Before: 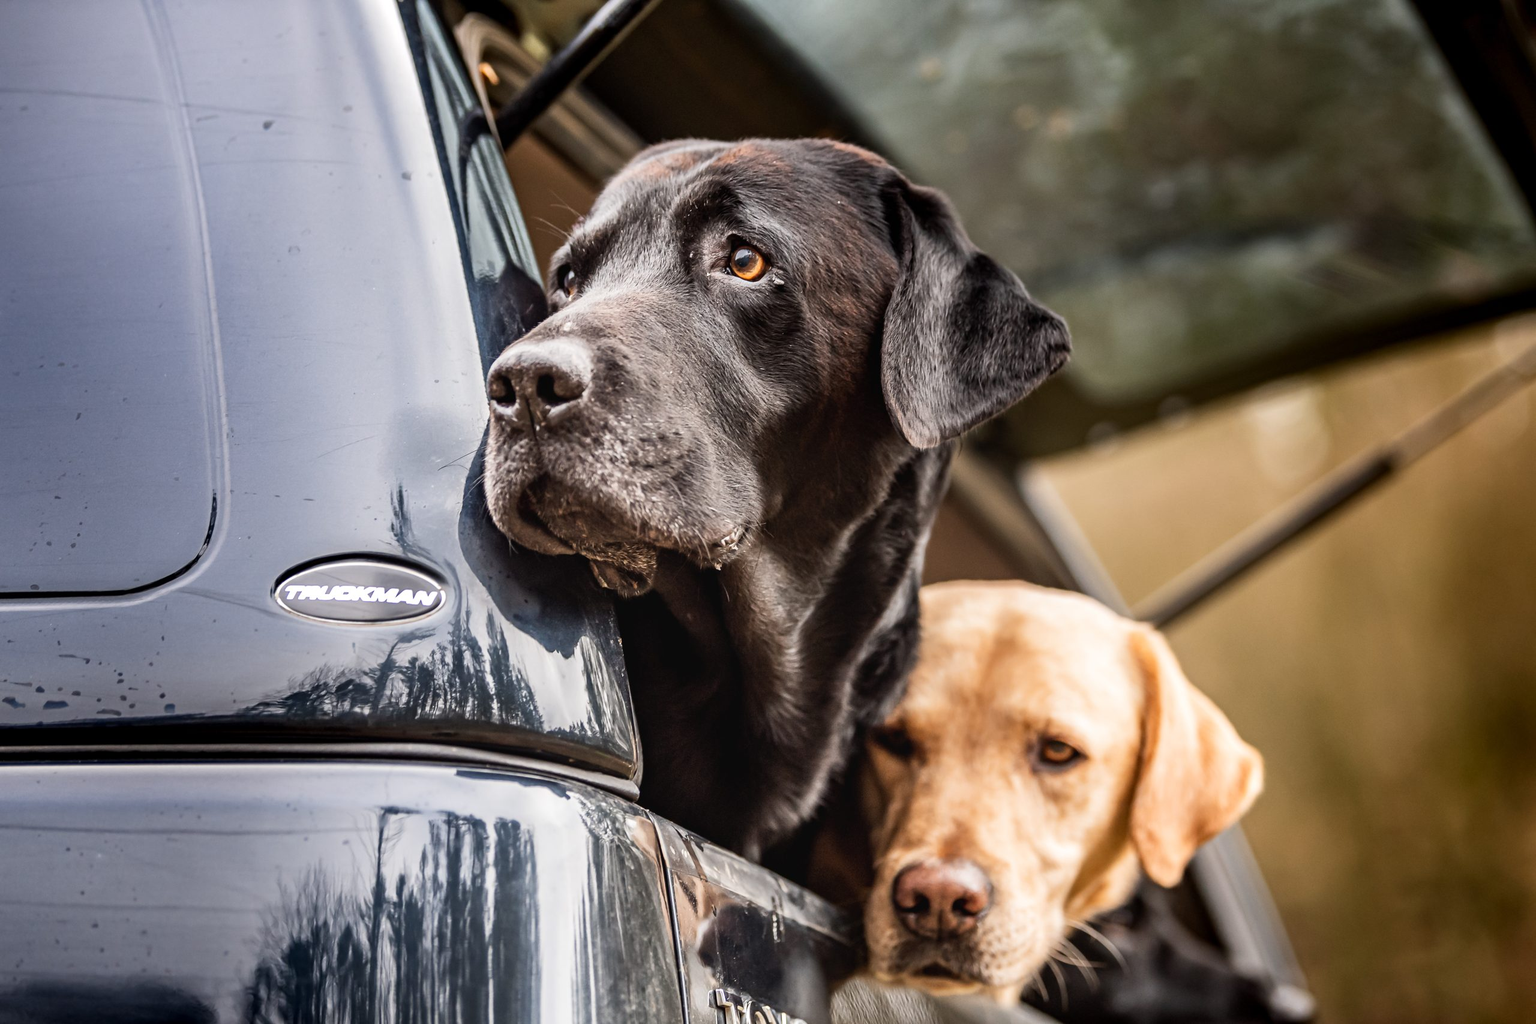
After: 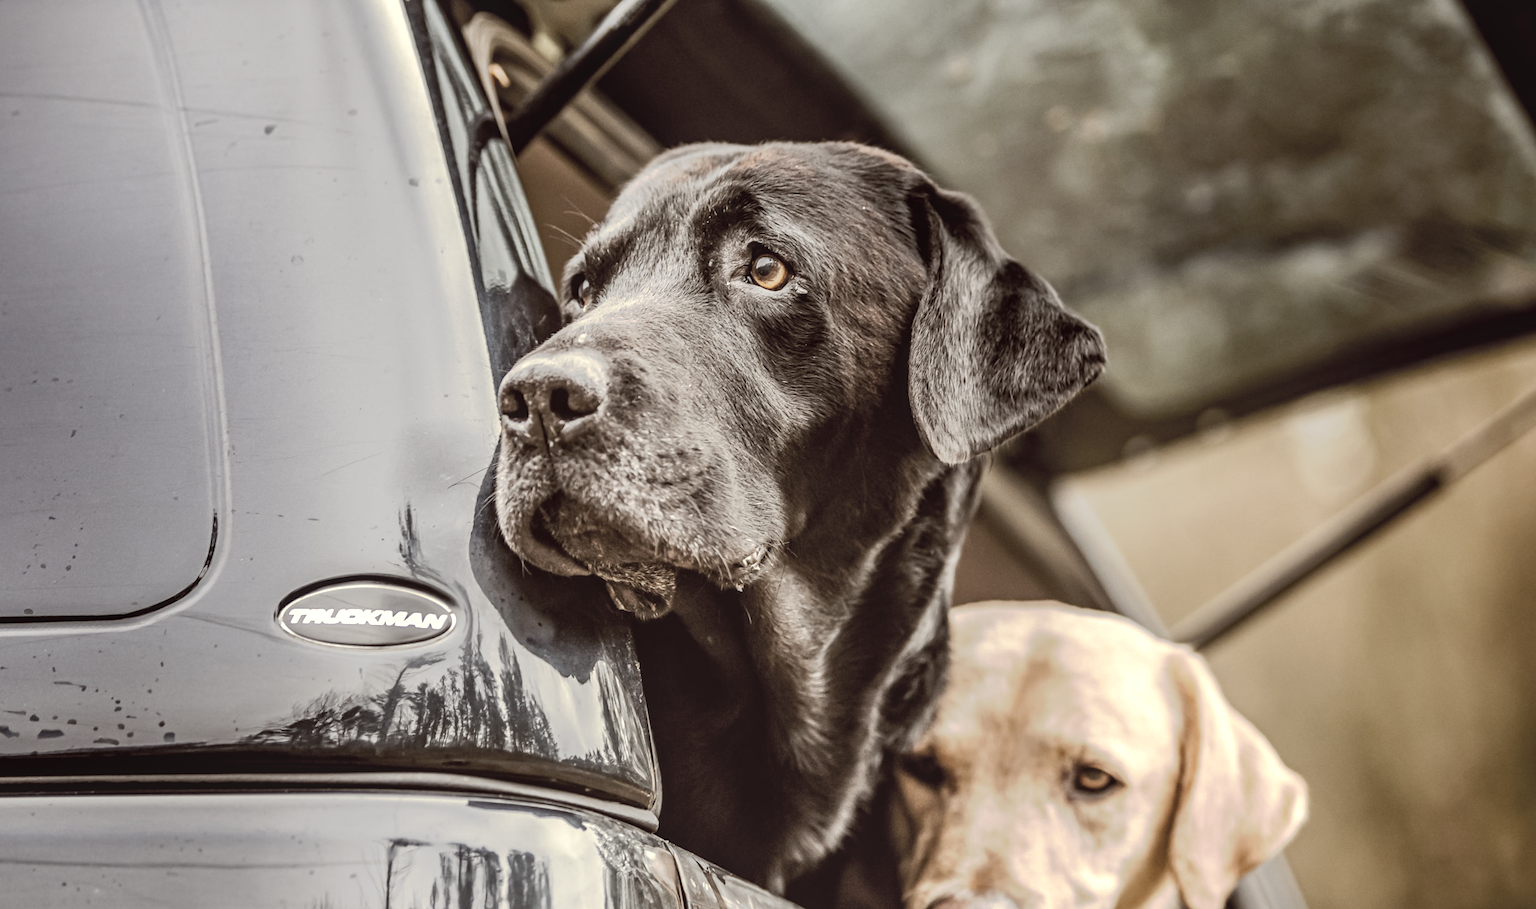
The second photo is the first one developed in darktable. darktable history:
crop and rotate: angle 0.2°, left 0.275%, right 3.127%, bottom 14.18%
local contrast: detail 140%
color balance: lift [1.001, 1.007, 1, 0.993], gamma [1.023, 1.026, 1.01, 0.974], gain [0.964, 1.059, 1.073, 0.927]
contrast brightness saturation: brightness 0.18, saturation -0.5
tone curve: curves: ch0 [(0, 0) (0.003, 0.096) (0.011, 0.096) (0.025, 0.098) (0.044, 0.099) (0.069, 0.106) (0.1, 0.128) (0.136, 0.153) (0.177, 0.186) (0.224, 0.218) (0.277, 0.265) (0.335, 0.316) (0.399, 0.374) (0.468, 0.445) (0.543, 0.526) (0.623, 0.605) (0.709, 0.681) (0.801, 0.758) (0.898, 0.819) (1, 1)], preserve colors none
